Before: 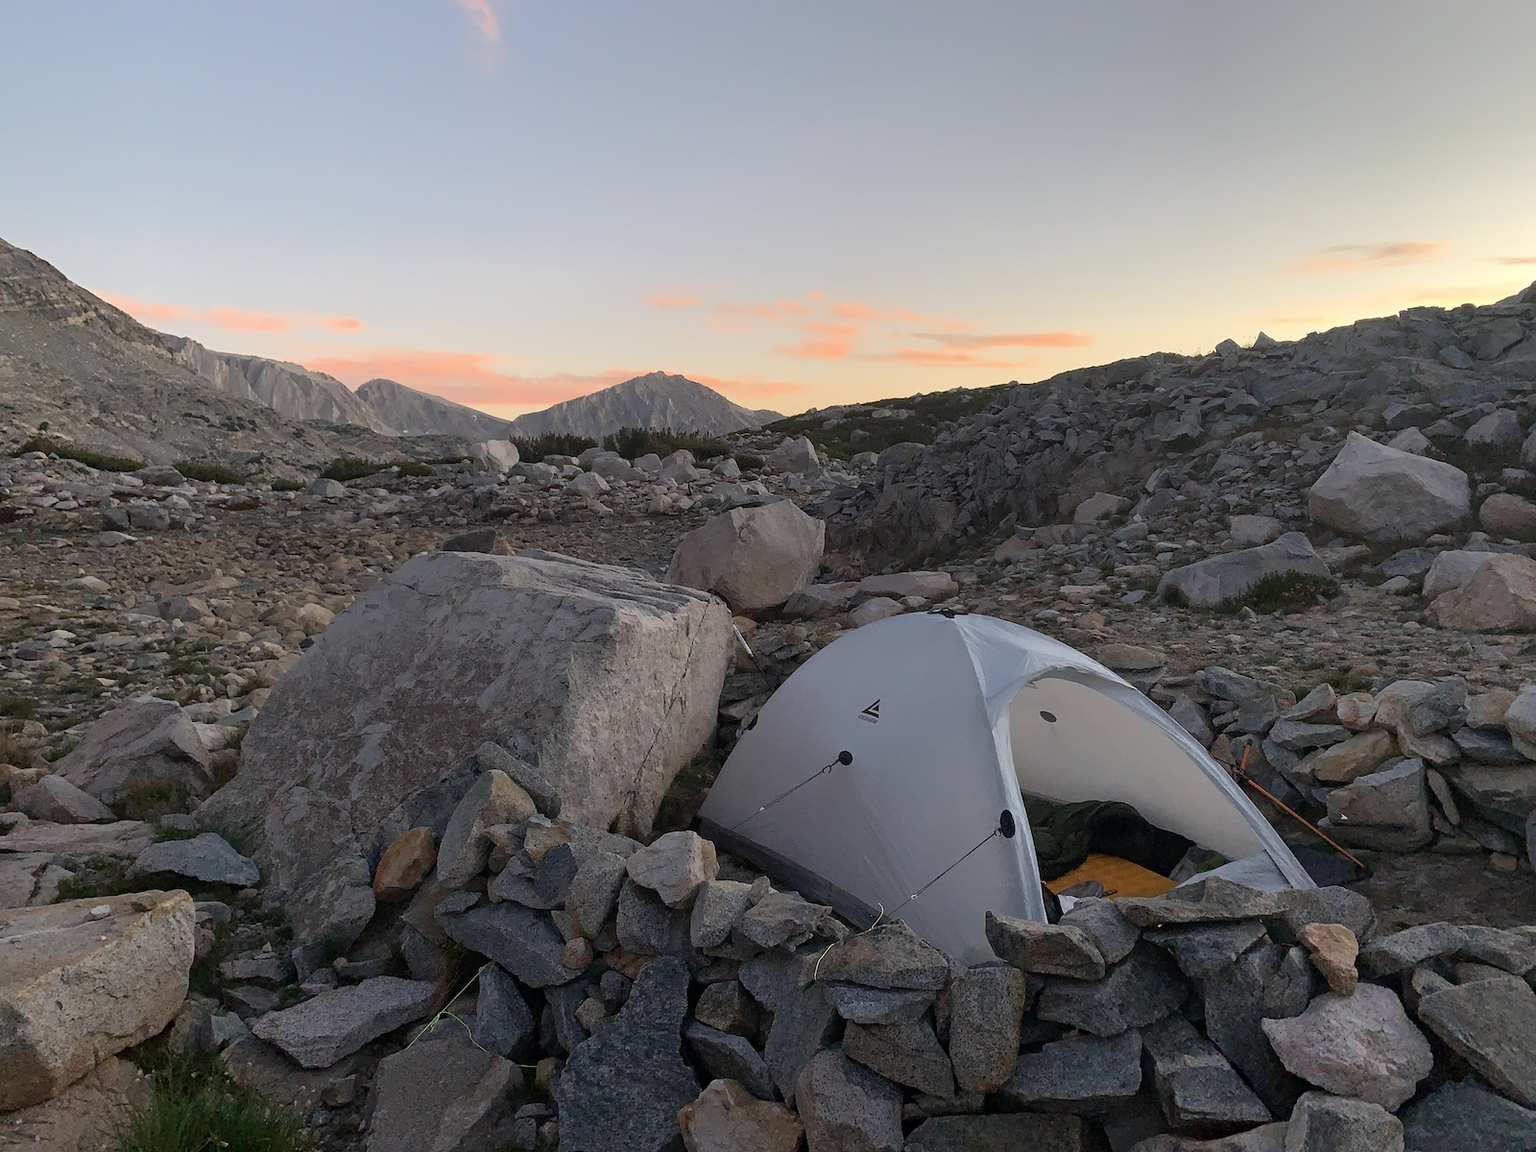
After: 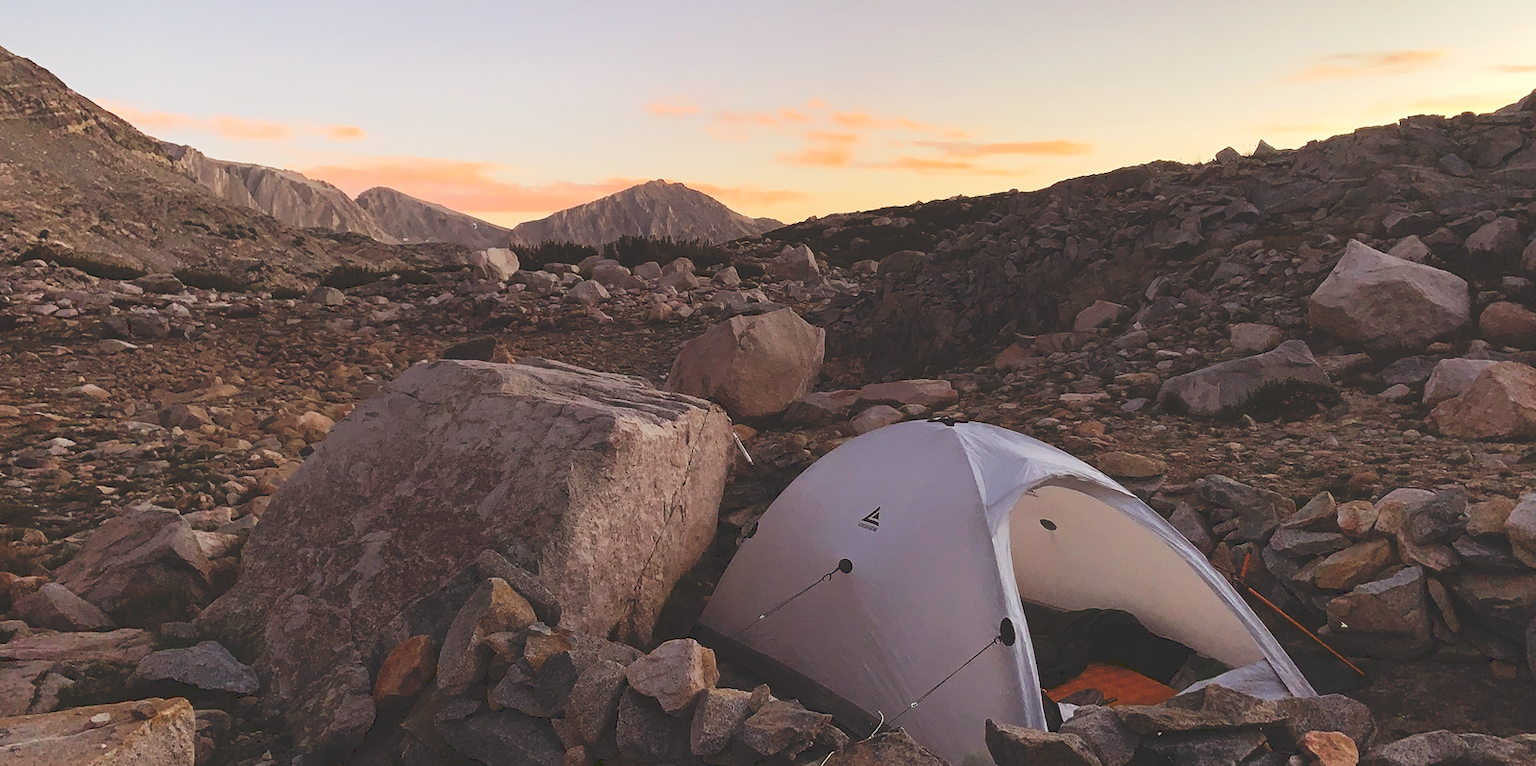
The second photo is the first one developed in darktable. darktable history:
crop: top 16.727%, bottom 16.727%
tone curve: curves: ch0 [(0, 0) (0.003, 0.169) (0.011, 0.173) (0.025, 0.177) (0.044, 0.184) (0.069, 0.191) (0.1, 0.199) (0.136, 0.206) (0.177, 0.221) (0.224, 0.248) (0.277, 0.284) (0.335, 0.344) (0.399, 0.413) (0.468, 0.497) (0.543, 0.594) (0.623, 0.691) (0.709, 0.779) (0.801, 0.868) (0.898, 0.931) (1, 1)], preserve colors none
rgb levels: mode RGB, independent channels, levels [[0, 0.5, 1], [0, 0.521, 1], [0, 0.536, 1]]
